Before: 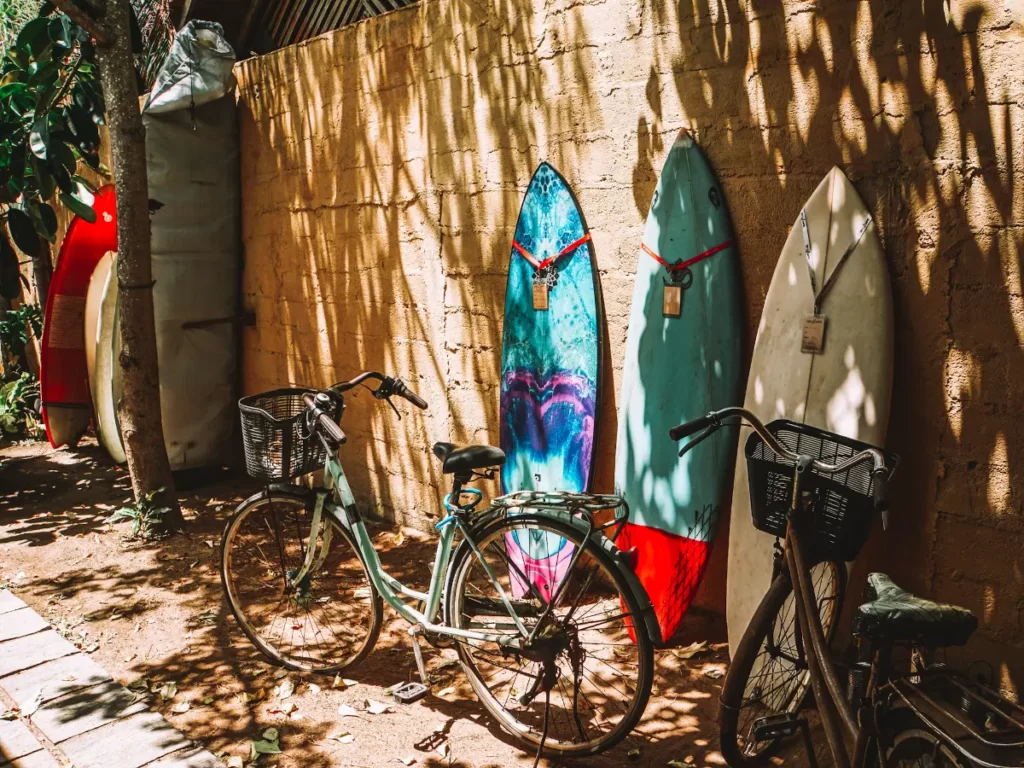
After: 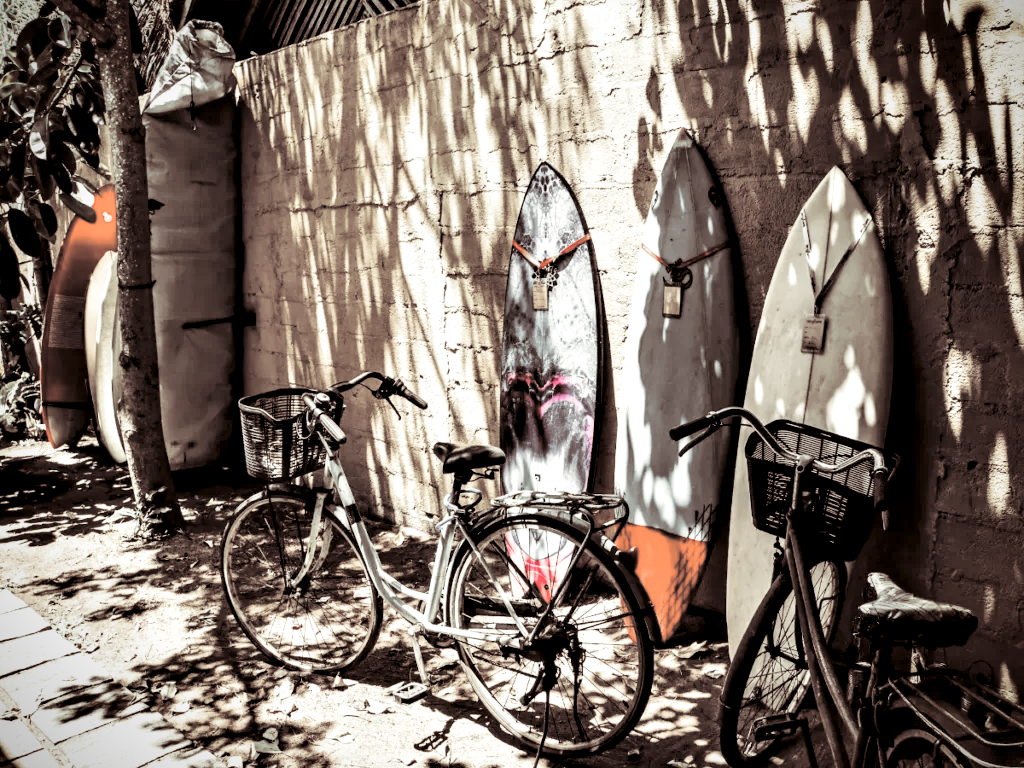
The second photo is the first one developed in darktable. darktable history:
exposure: exposure 0.2 EV, compensate highlight preservation false
shadows and highlights: shadows 32, highlights -32, soften with gaussian
tone curve: curves: ch0 [(0, 0) (0.004, 0.001) (0.133, 0.112) (0.325, 0.362) (0.832, 0.893) (1, 1)], color space Lab, linked channels, preserve colors none
contrast brightness saturation: brightness 0.18, saturation -0.5
vignetting: fall-off start 88.53%, fall-off radius 44.2%, saturation 0.376, width/height ratio 1.161
levels: levels [0.116, 0.574, 1]
color zones: curves: ch1 [(0, 0.831) (0.08, 0.771) (0.157, 0.268) (0.241, 0.207) (0.562, -0.005) (0.714, -0.013) (0.876, 0.01) (1, 0.831)]
split-toning: shadows › saturation 0.24, highlights › hue 54°, highlights › saturation 0.24
contrast equalizer: octaves 7, y [[0.528, 0.548, 0.563, 0.562, 0.546, 0.526], [0.55 ×6], [0 ×6], [0 ×6], [0 ×6]]
color correction: highlights a* -5.94, highlights b* 9.48, shadows a* 10.12, shadows b* 23.94
